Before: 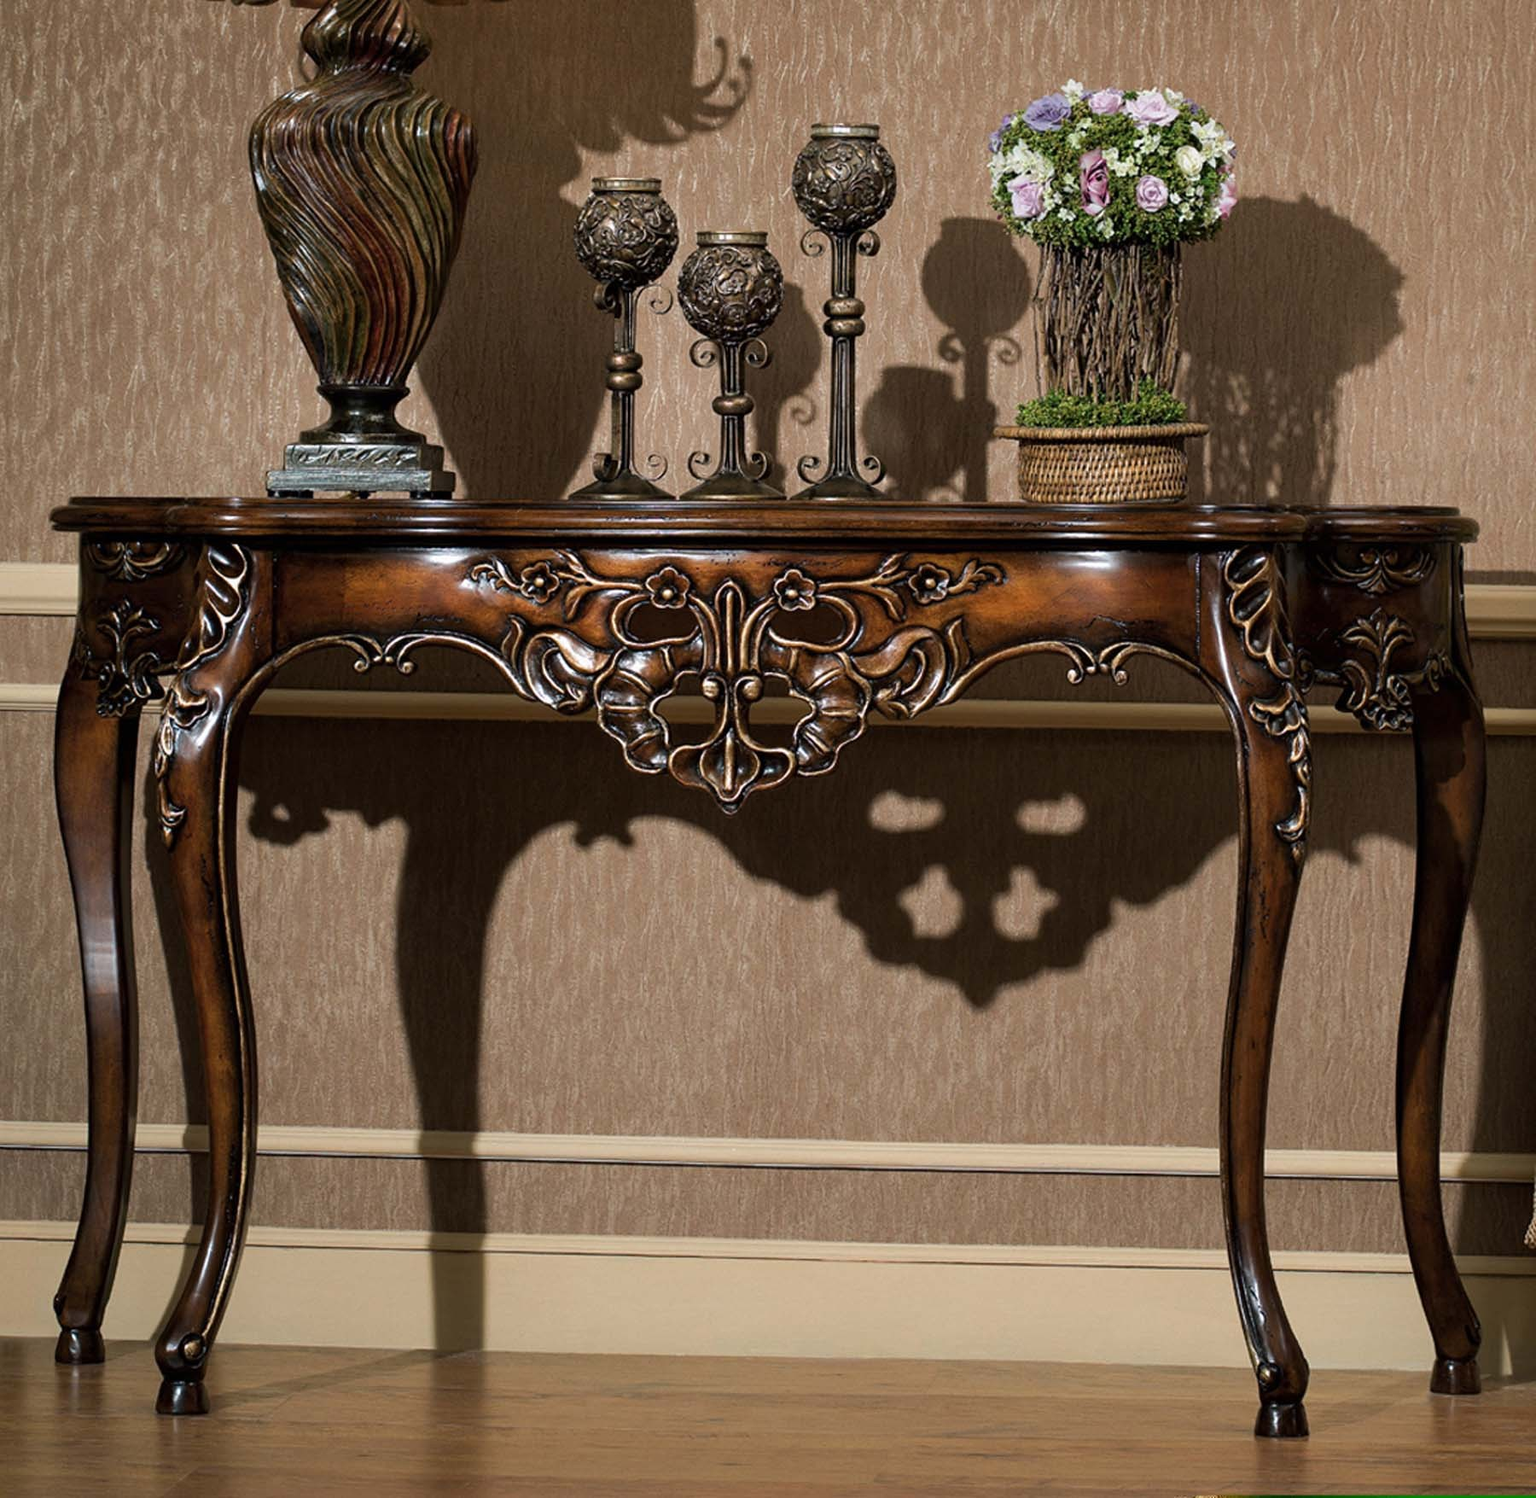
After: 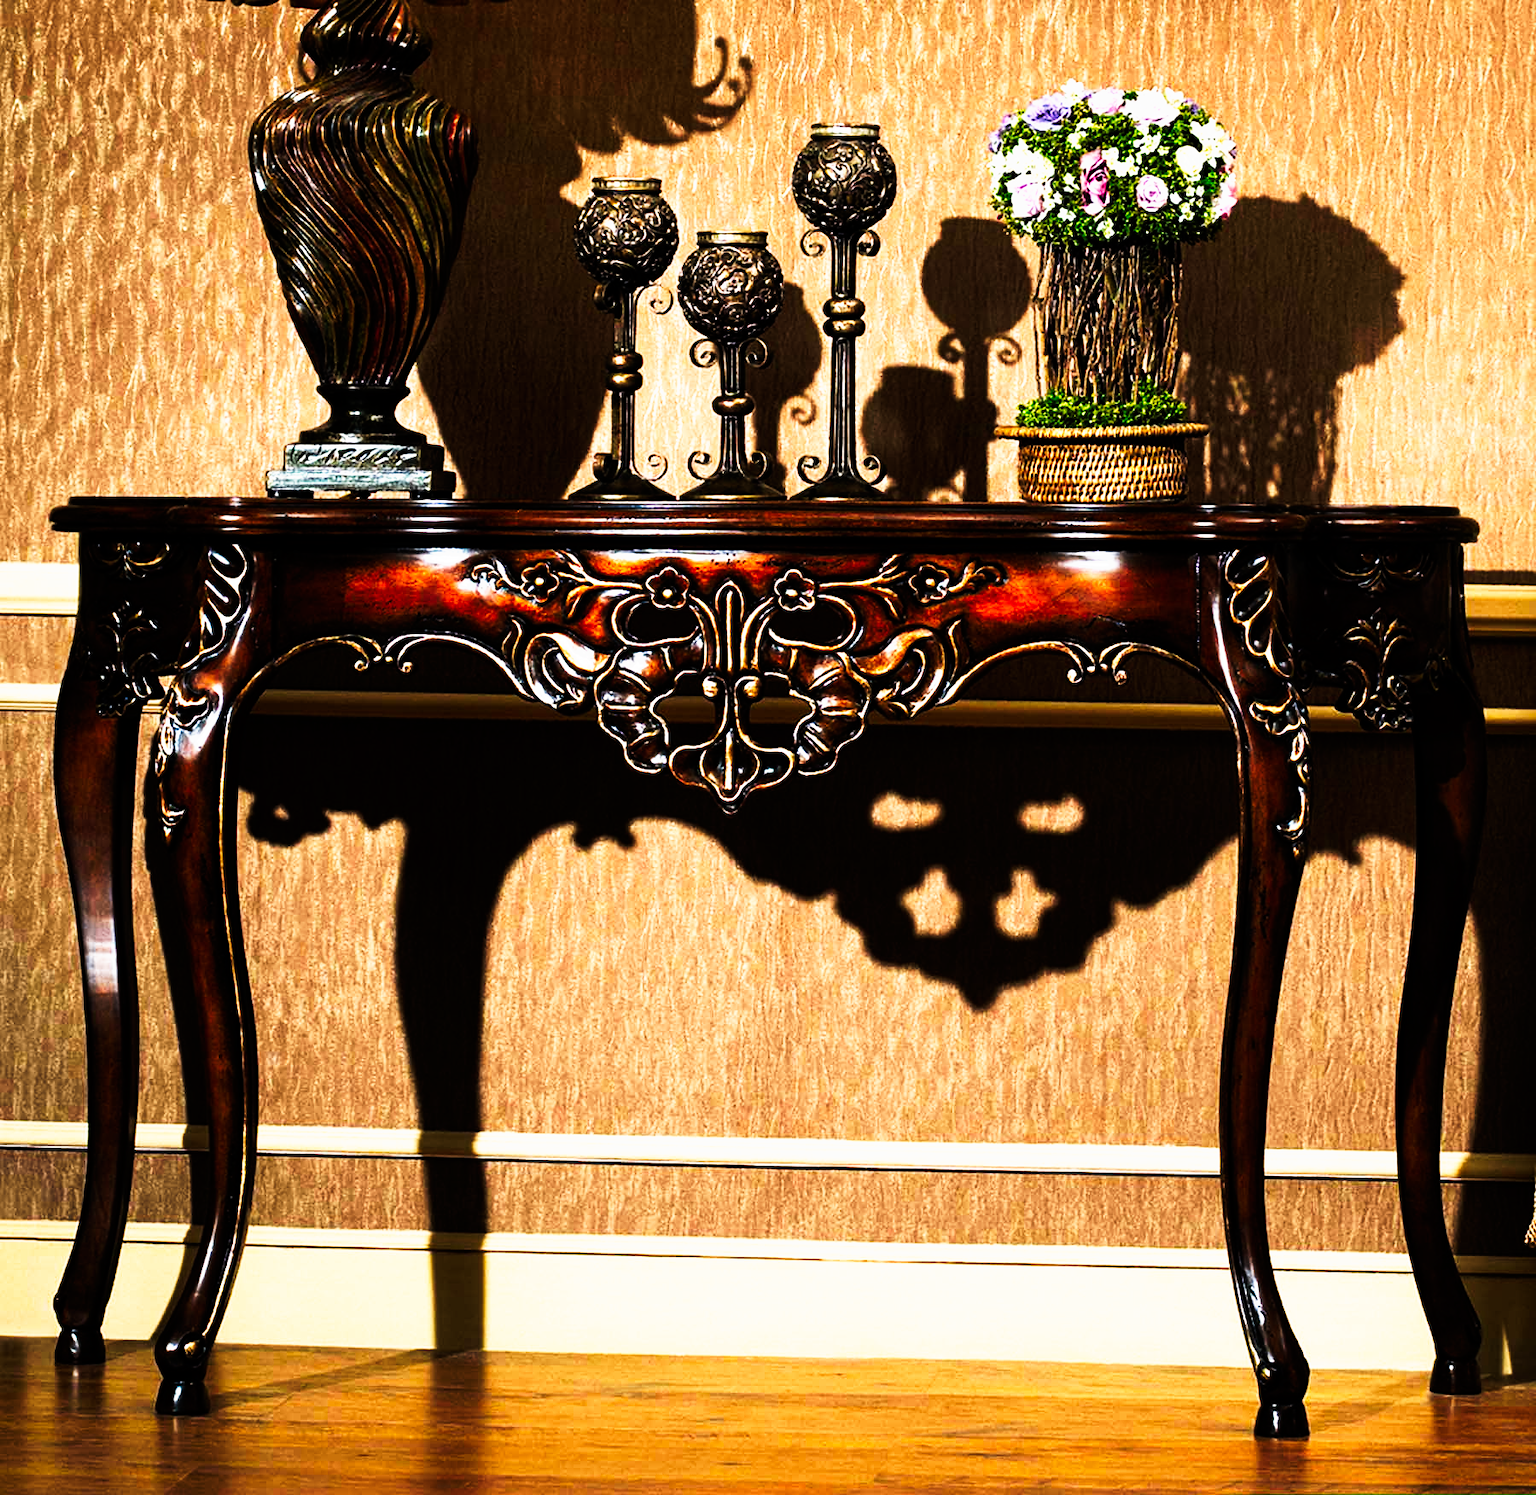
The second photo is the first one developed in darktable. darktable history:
crop: bottom 0.071%
tone curve: curves: ch0 [(0, 0) (0.003, 0) (0.011, 0.001) (0.025, 0.003) (0.044, 0.003) (0.069, 0.006) (0.1, 0.009) (0.136, 0.014) (0.177, 0.029) (0.224, 0.061) (0.277, 0.127) (0.335, 0.218) (0.399, 0.38) (0.468, 0.588) (0.543, 0.809) (0.623, 0.947) (0.709, 0.987) (0.801, 0.99) (0.898, 0.99) (1, 1)], preserve colors none
